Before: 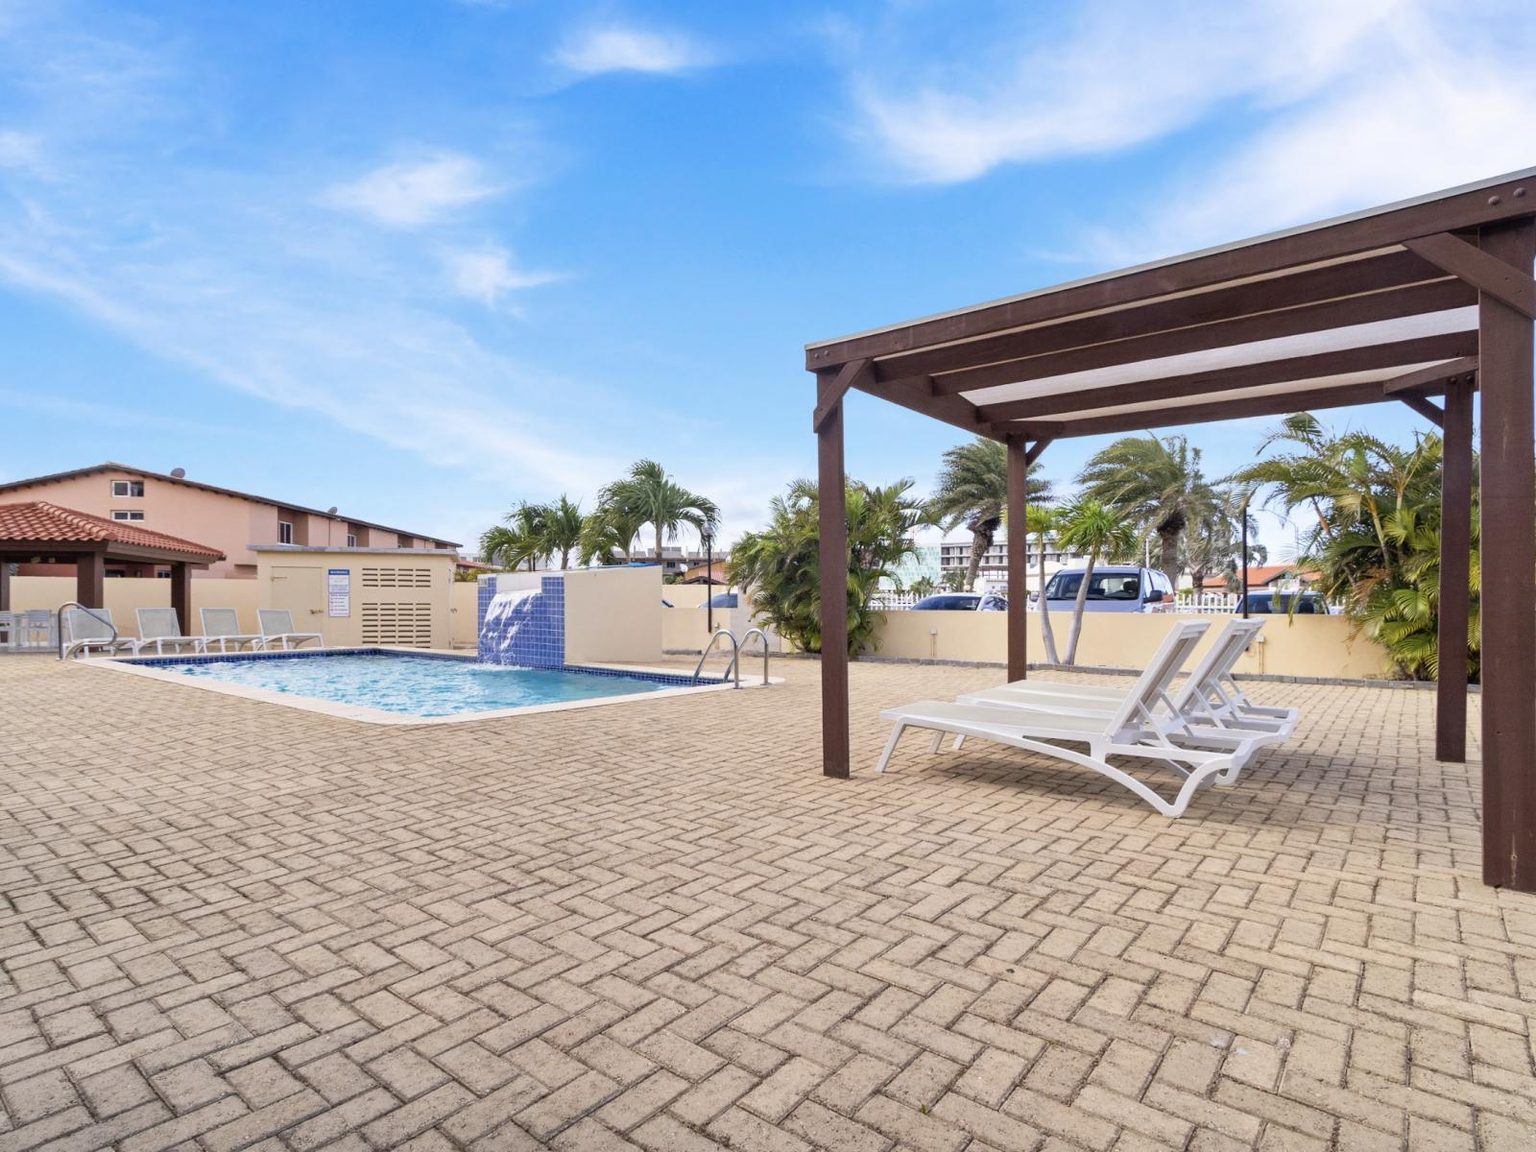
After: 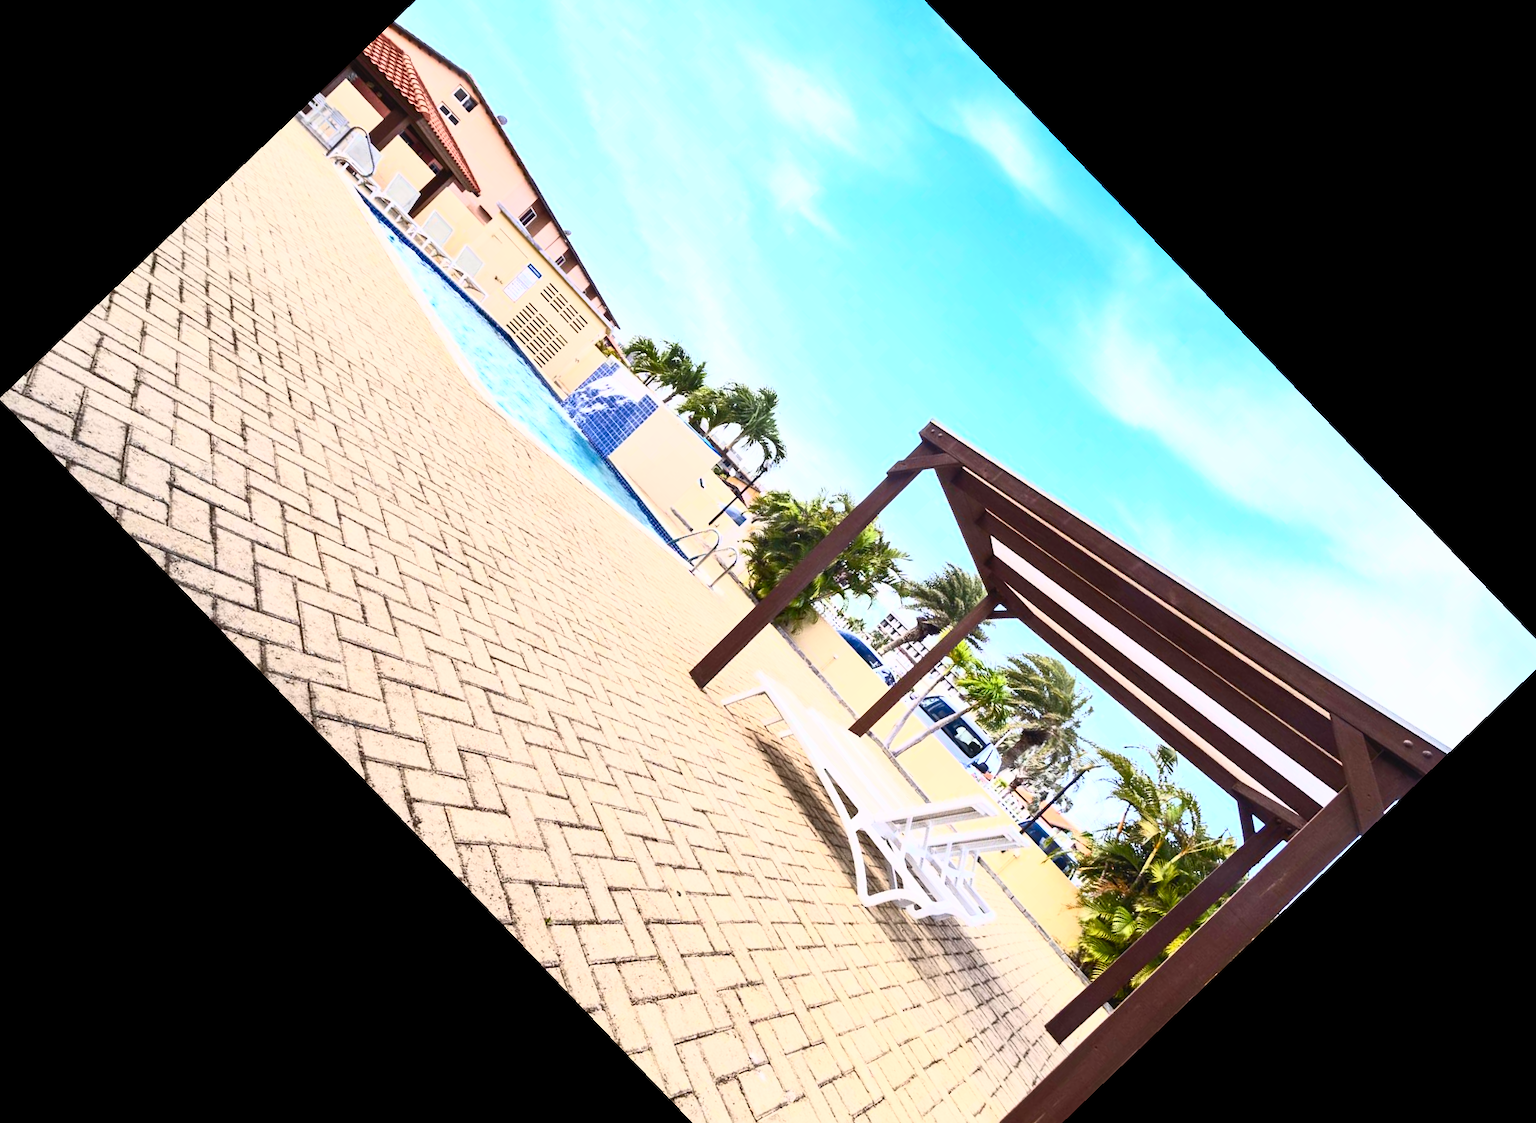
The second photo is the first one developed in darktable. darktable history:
contrast brightness saturation: contrast 0.83, brightness 0.59, saturation 0.59
crop and rotate: angle -46.26°, top 16.234%, right 0.912%, bottom 11.704%
exposure: exposure -0.293 EV, compensate highlight preservation false
